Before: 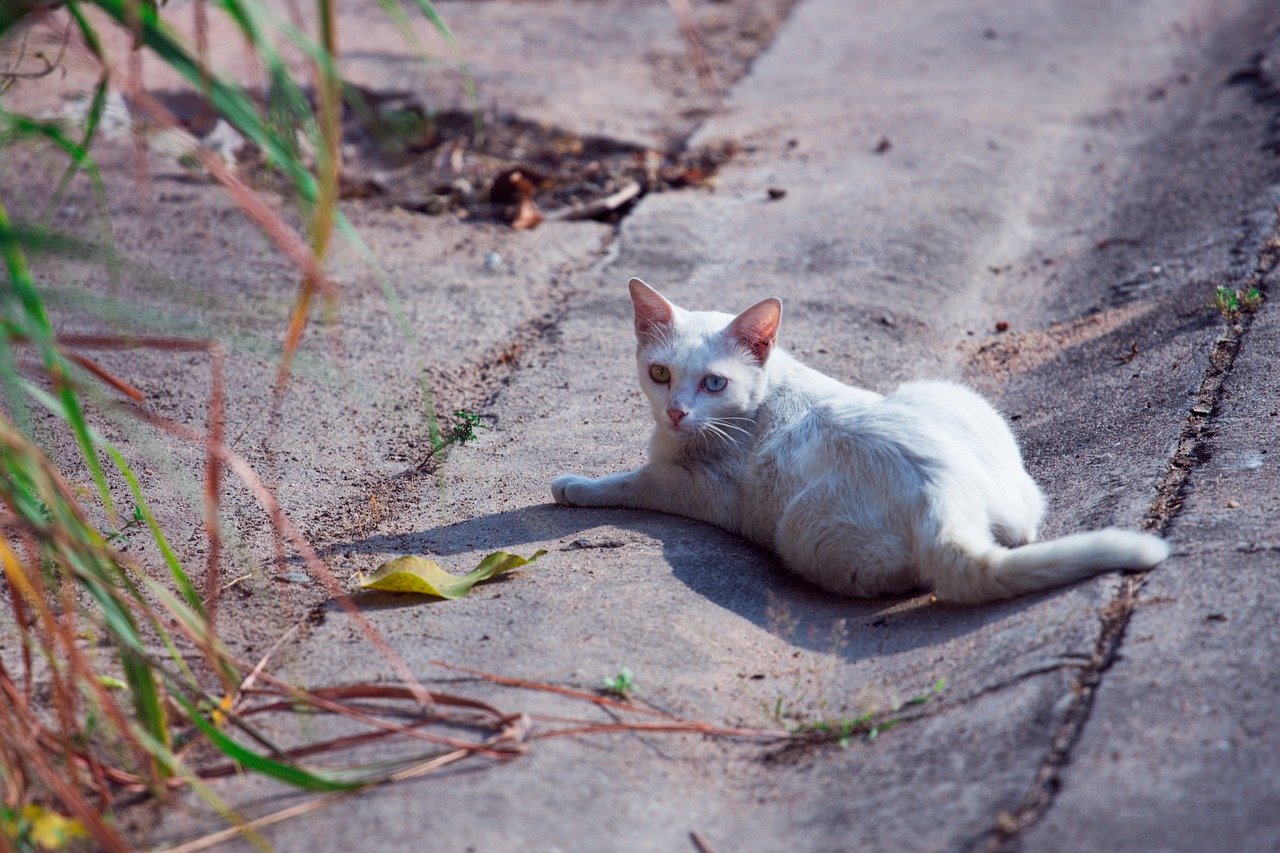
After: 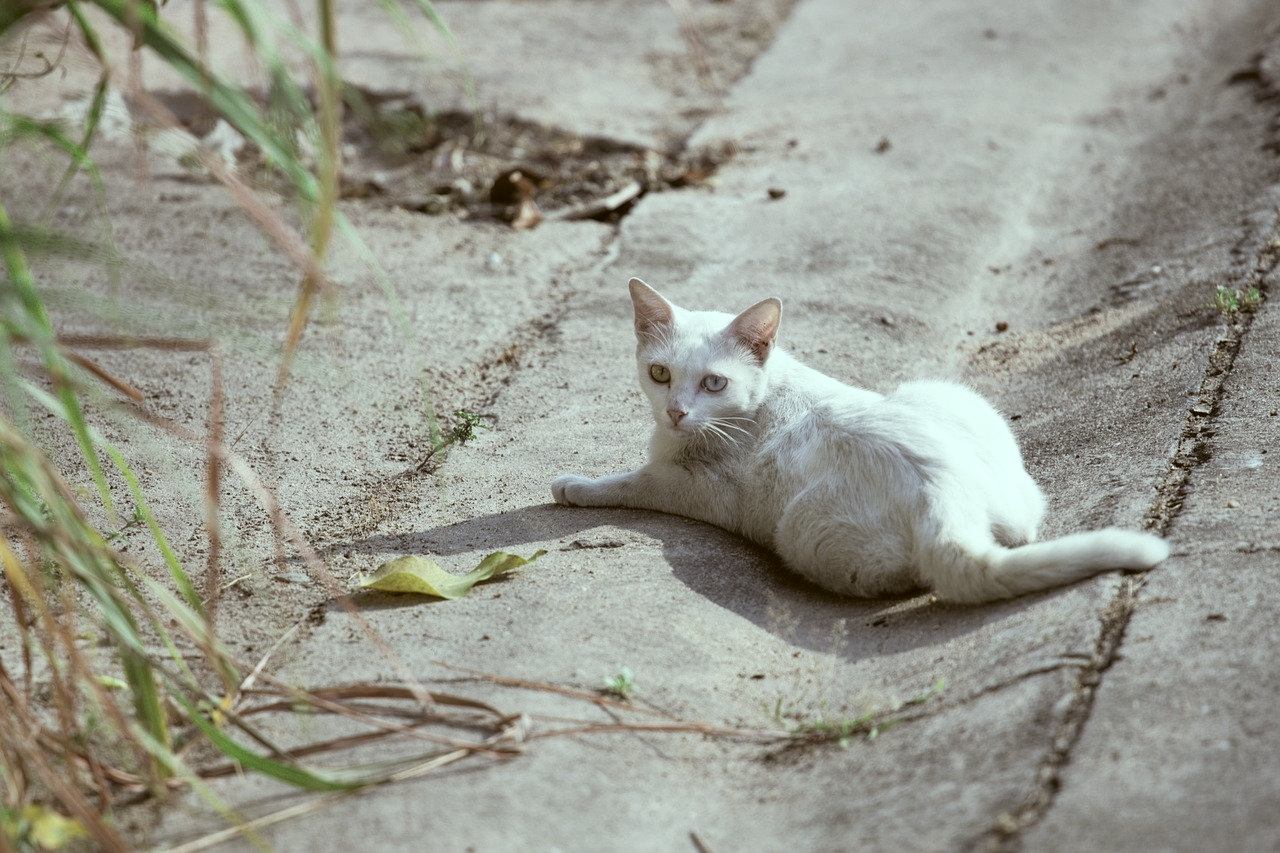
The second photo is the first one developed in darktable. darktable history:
color correction: highlights a* -1.43, highlights b* 10.12, shadows a* 0.395, shadows b* 19.35
contrast brightness saturation: brightness 0.18, saturation -0.5
white balance: red 0.967, blue 1.119, emerald 0.756
color balance: mode lift, gamma, gain (sRGB), lift [0.997, 0.979, 1.021, 1.011], gamma [1, 1.084, 0.916, 0.998], gain [1, 0.87, 1.13, 1.101], contrast 4.55%, contrast fulcrum 38.24%, output saturation 104.09%
exposure: exposure -0.177 EV, compensate highlight preservation false
